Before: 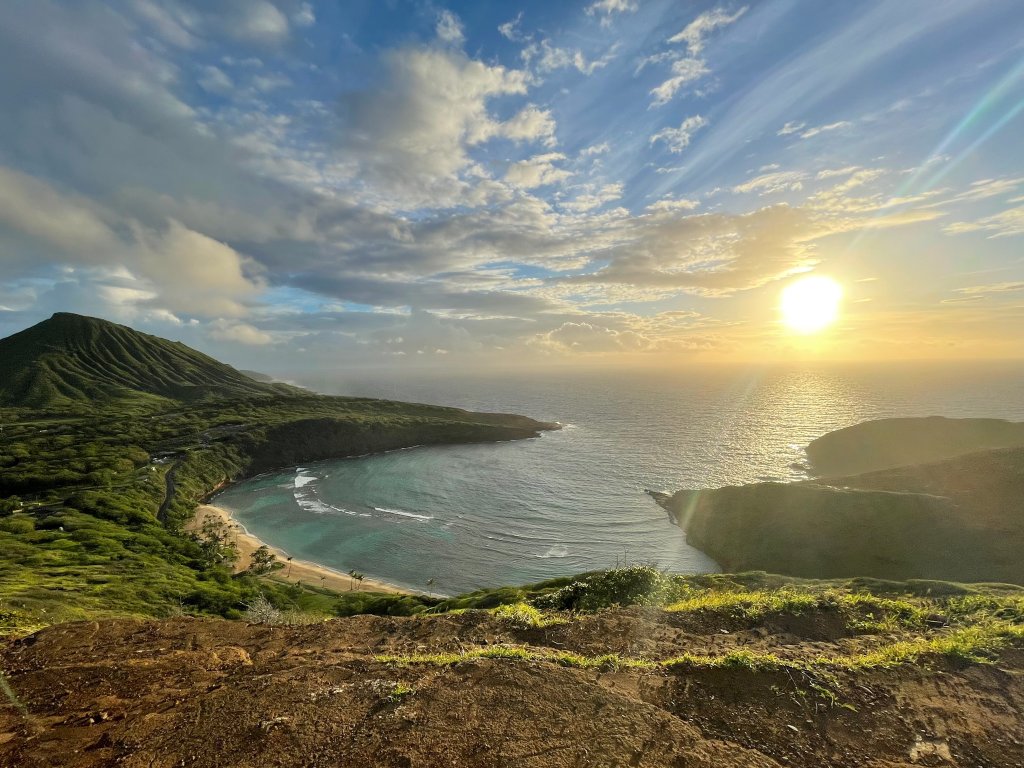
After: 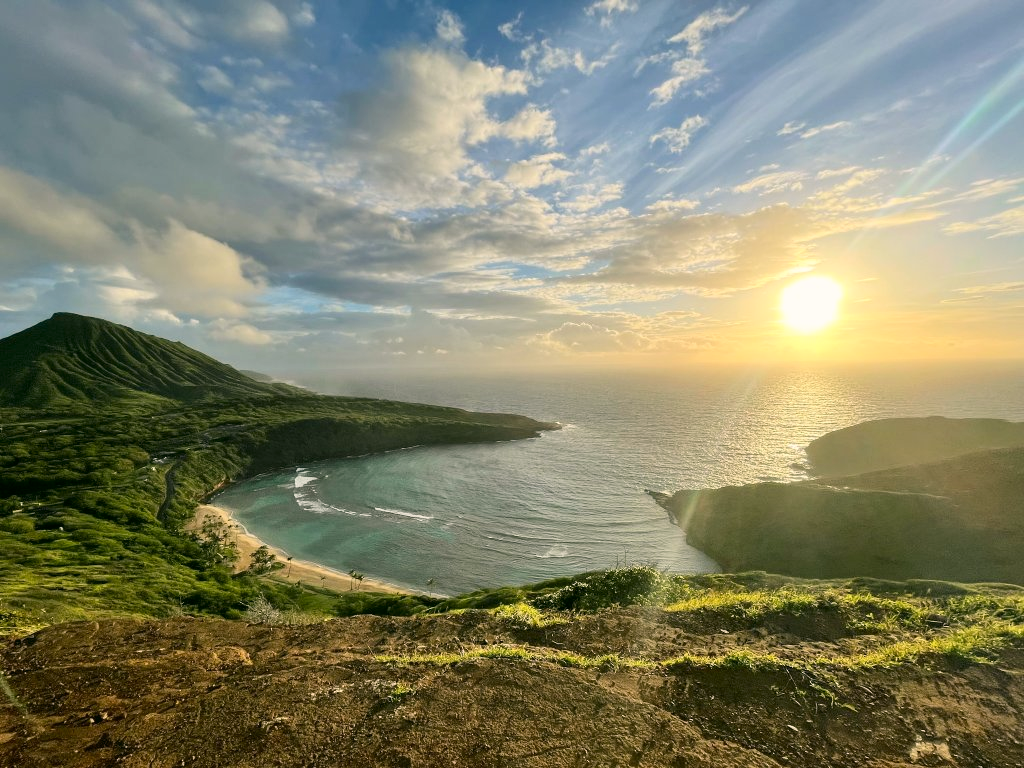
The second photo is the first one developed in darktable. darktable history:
color correction: highlights a* 4.02, highlights b* 4.98, shadows a* -7.55, shadows b* 4.98
contrast brightness saturation: contrast 0.15, brightness 0.05
